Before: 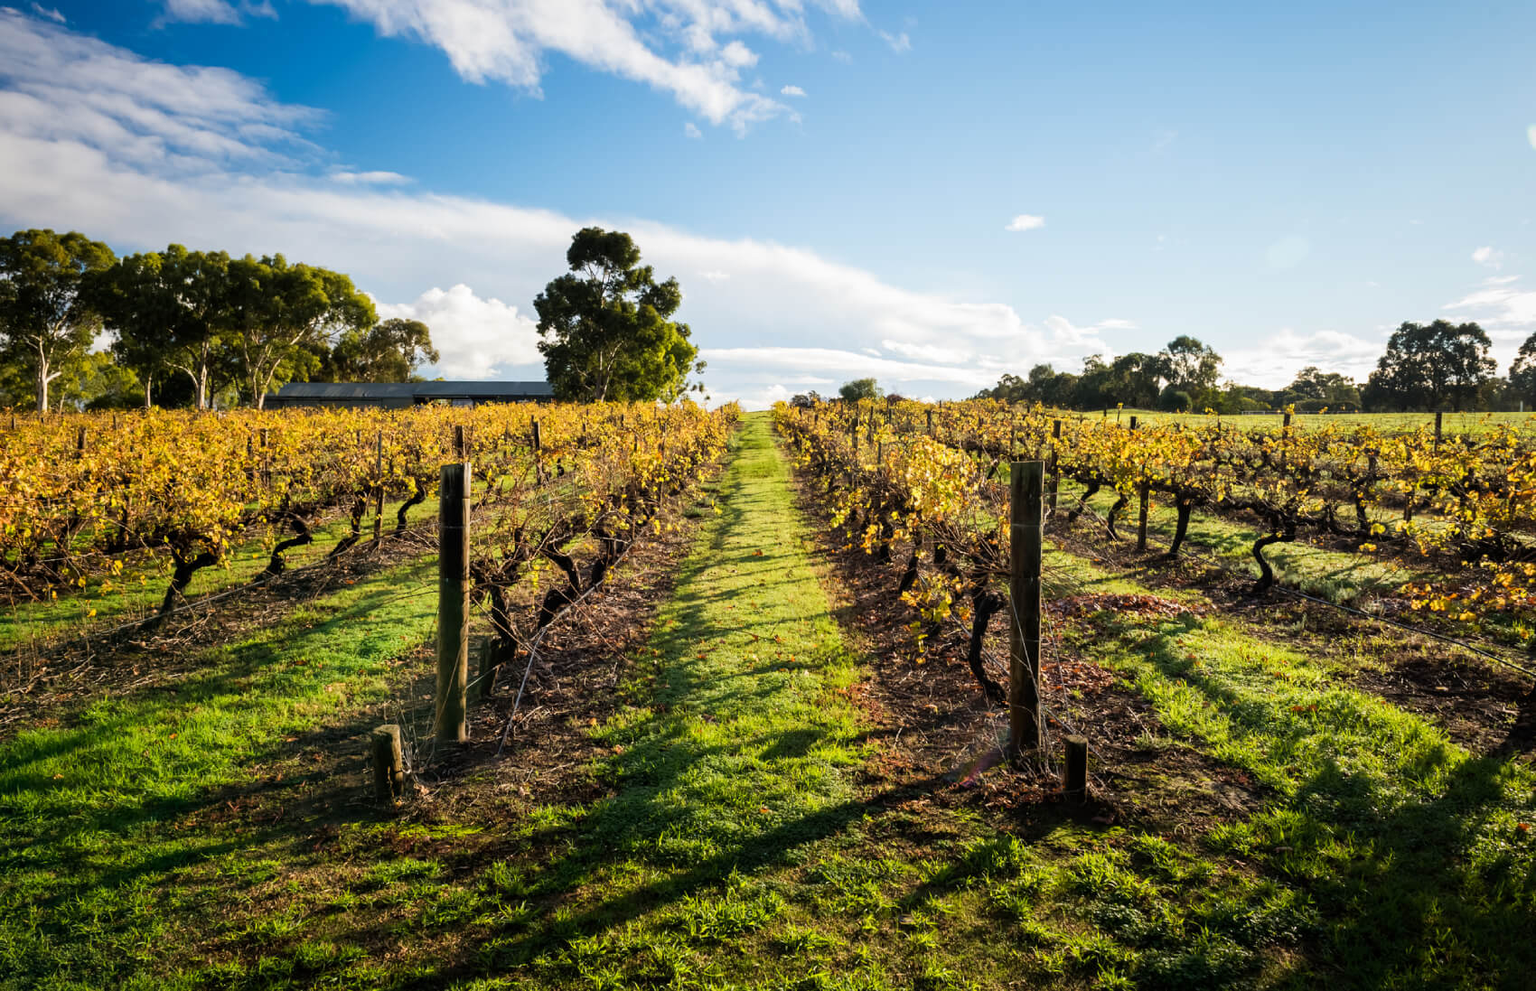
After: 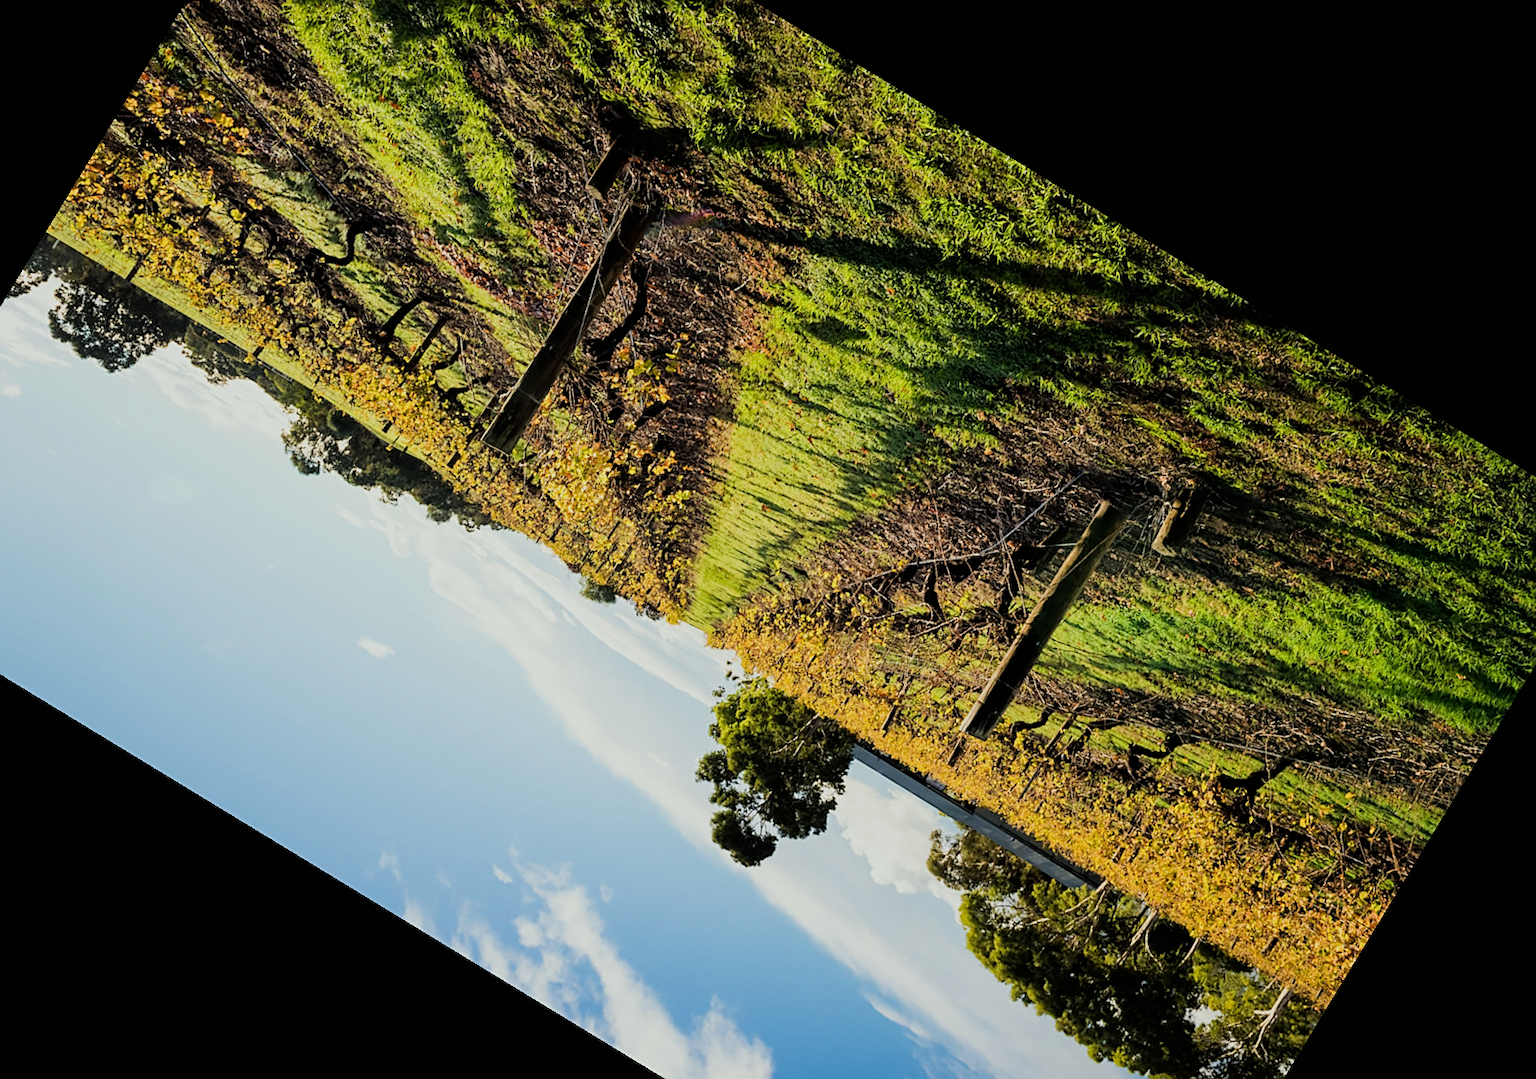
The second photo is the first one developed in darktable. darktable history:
filmic rgb: black relative exposure -7.65 EV, white relative exposure 4.56 EV, hardness 3.61
color correction: highlights a* -2.68, highlights b* 2.57
crop and rotate: angle 148.68°, left 9.111%, top 15.603%, right 4.588%, bottom 17.041%
sharpen: on, module defaults
exposure: black level correction 0, exposure 0.2 EV, compensate exposure bias true, compensate highlight preservation false
